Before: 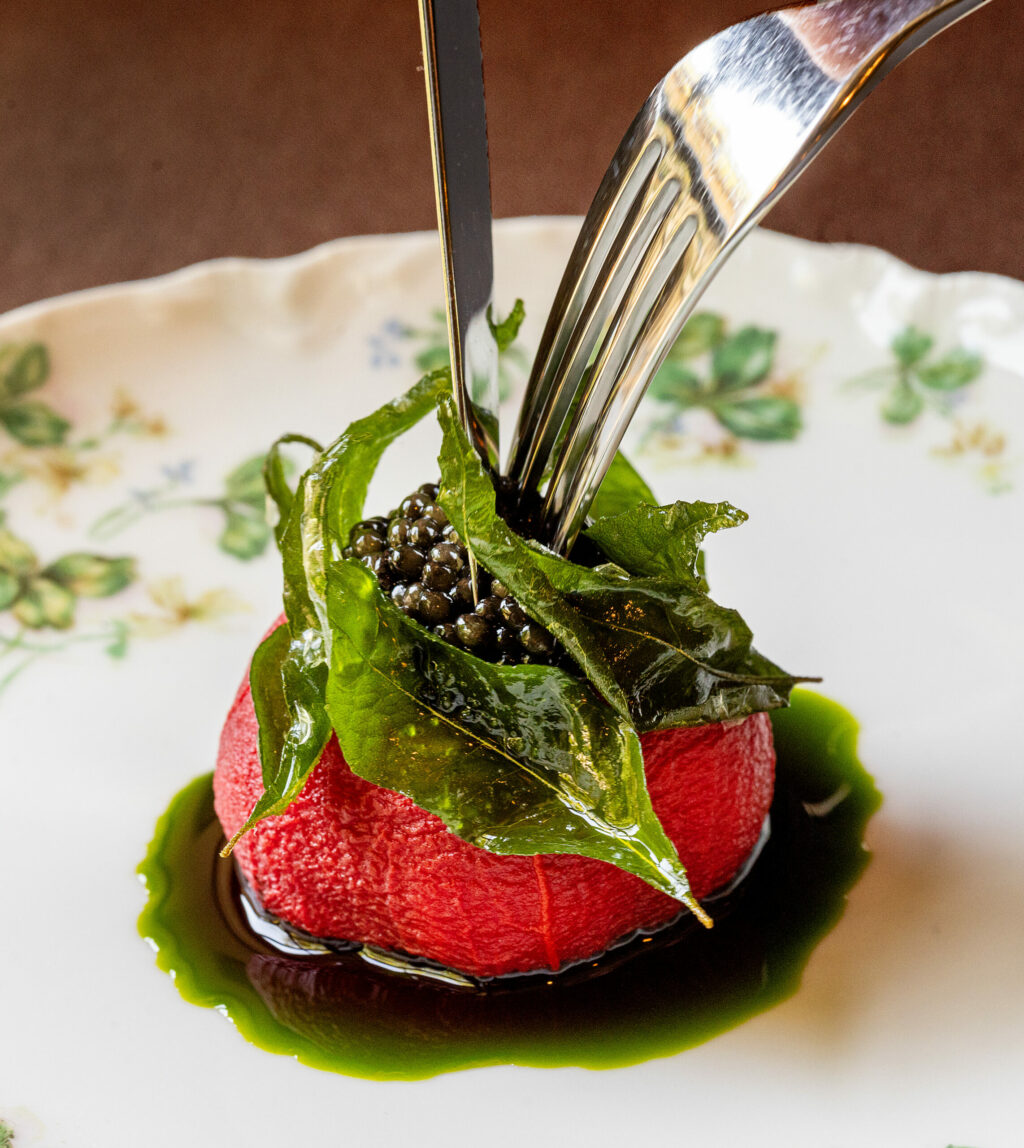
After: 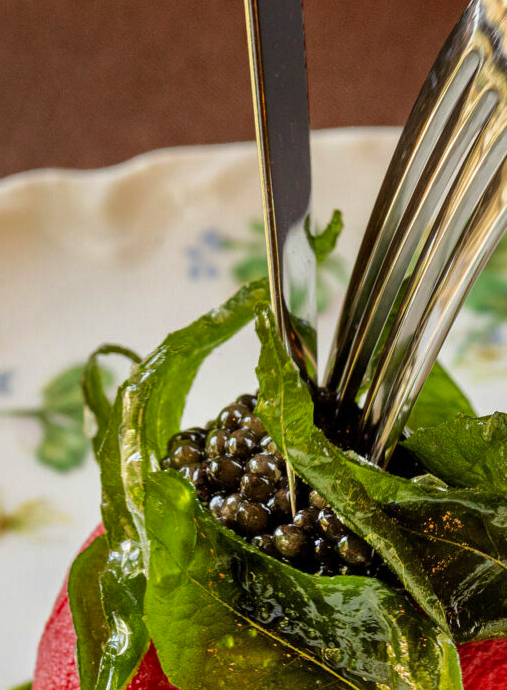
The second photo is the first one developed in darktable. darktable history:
shadows and highlights: shadows 52.42, shadows color adjustment 97.68%, soften with gaussian
tone curve: curves: ch0 [(0, 0) (0.568, 0.517) (0.8, 0.717) (1, 1)], color space Lab, independent channels, preserve colors none
crop: left 17.852%, top 7.799%, right 32.593%, bottom 32.086%
velvia: on, module defaults
